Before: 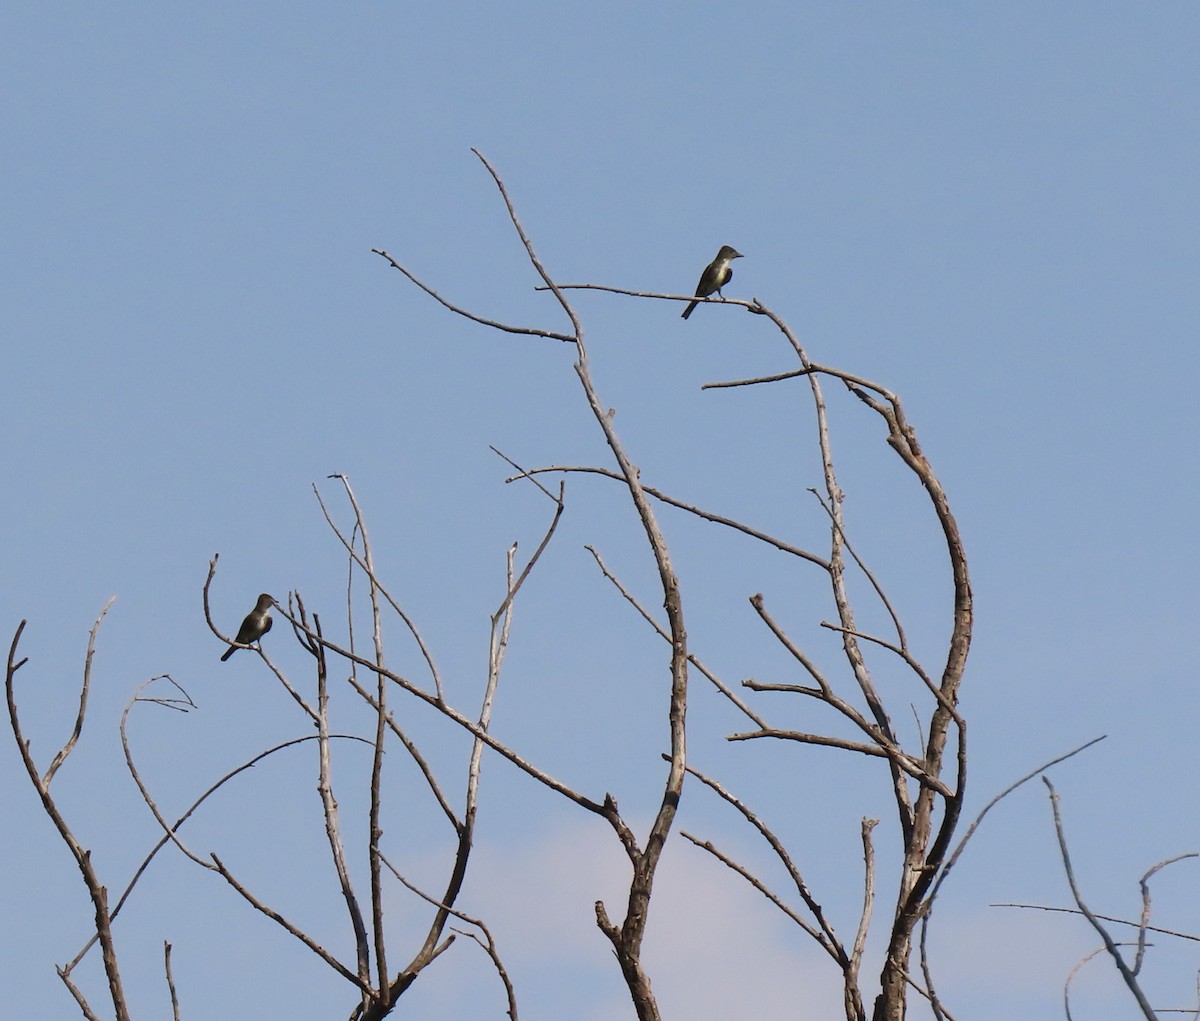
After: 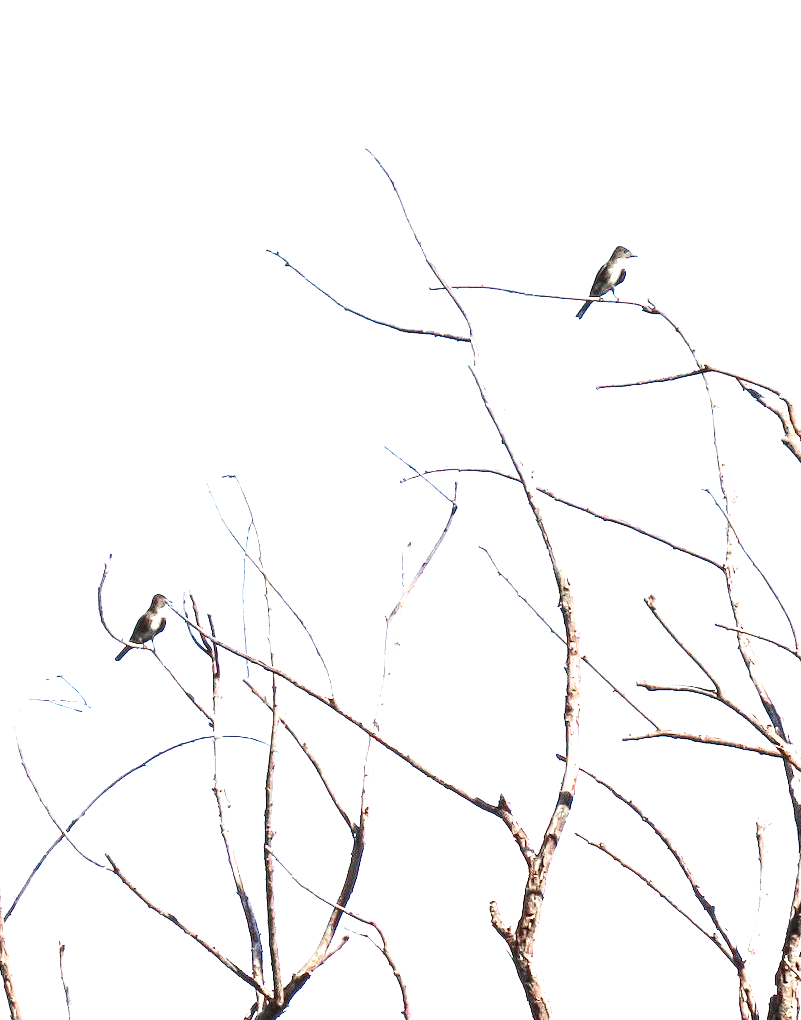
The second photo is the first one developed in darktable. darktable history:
exposure: black level correction -0.002, exposure 1.344 EV, compensate exposure bias true, compensate highlight preservation false
contrast brightness saturation: contrast 0.271
local contrast: highlights 60%, shadows 63%, detail 160%
color zones: curves: ch1 [(0, 0.708) (0.088, 0.648) (0.245, 0.187) (0.429, 0.326) (0.571, 0.498) (0.714, 0.5) (0.857, 0.5) (1, 0.708)]
tone equalizer: -8 EV -1.1 EV, -7 EV -0.995 EV, -6 EV -0.871 EV, -5 EV -0.593 EV, -3 EV 0.584 EV, -2 EV 0.855 EV, -1 EV 1 EV, +0 EV 1.07 EV
color balance rgb: linear chroma grading › global chroma 14.571%, perceptual saturation grading › global saturation 20%, perceptual saturation grading › highlights -48.976%, perceptual saturation grading › shadows 25.27%, perceptual brilliance grading › highlights 10.297%, perceptual brilliance grading › mid-tones 5.315%
crop and rotate: left 8.897%, right 24.314%
